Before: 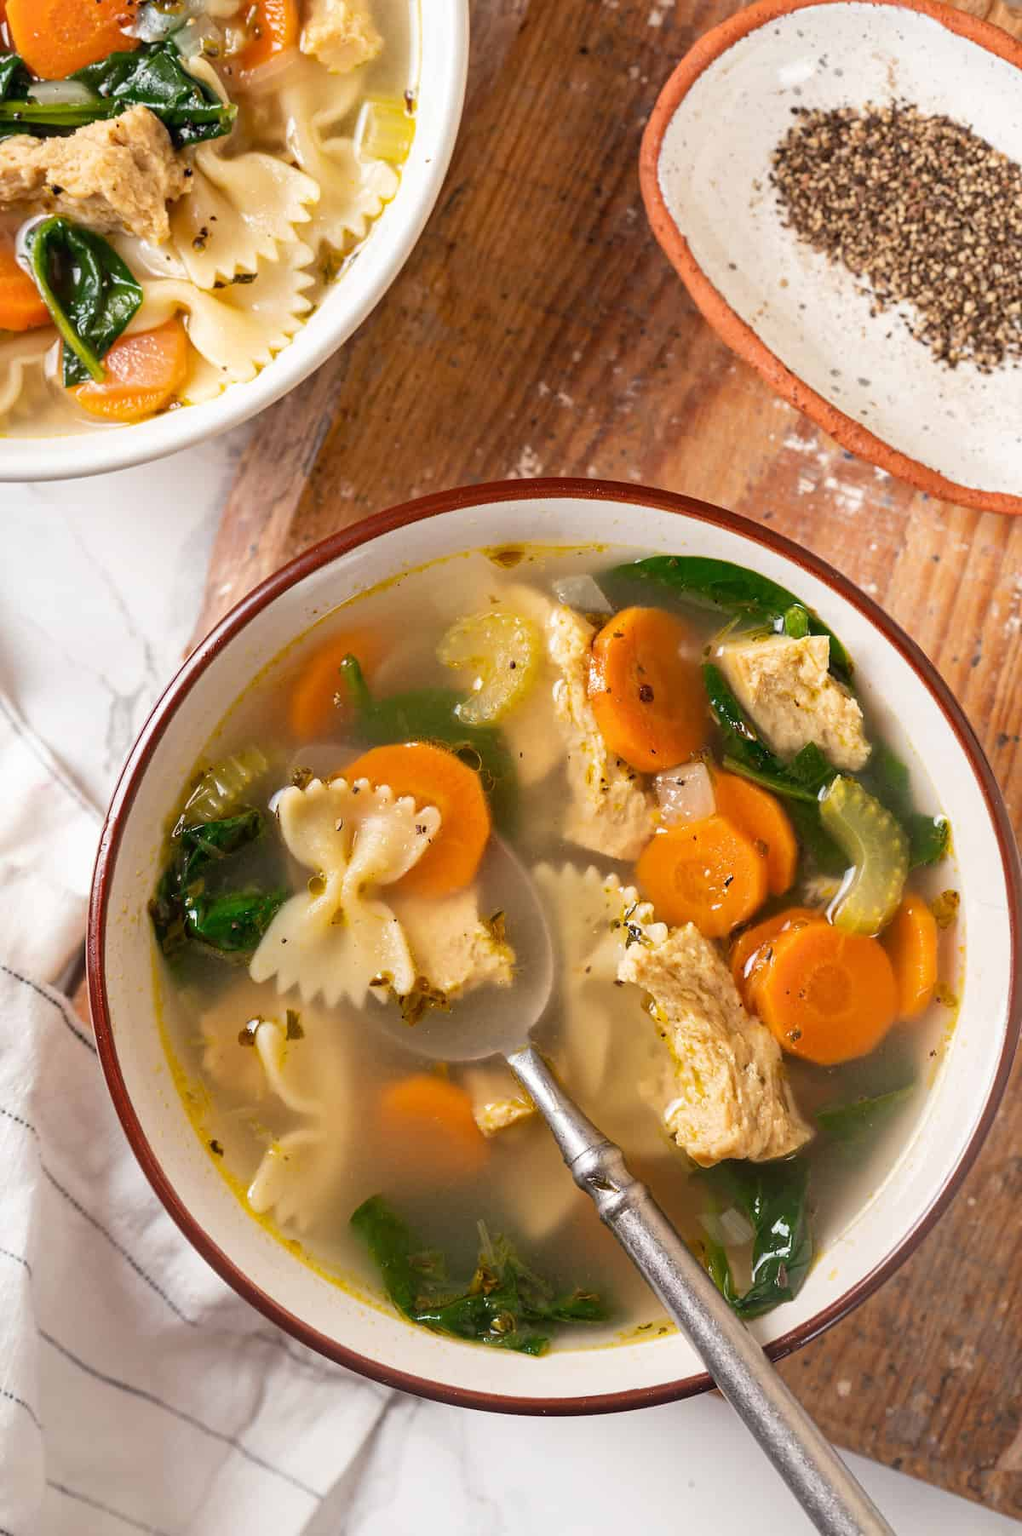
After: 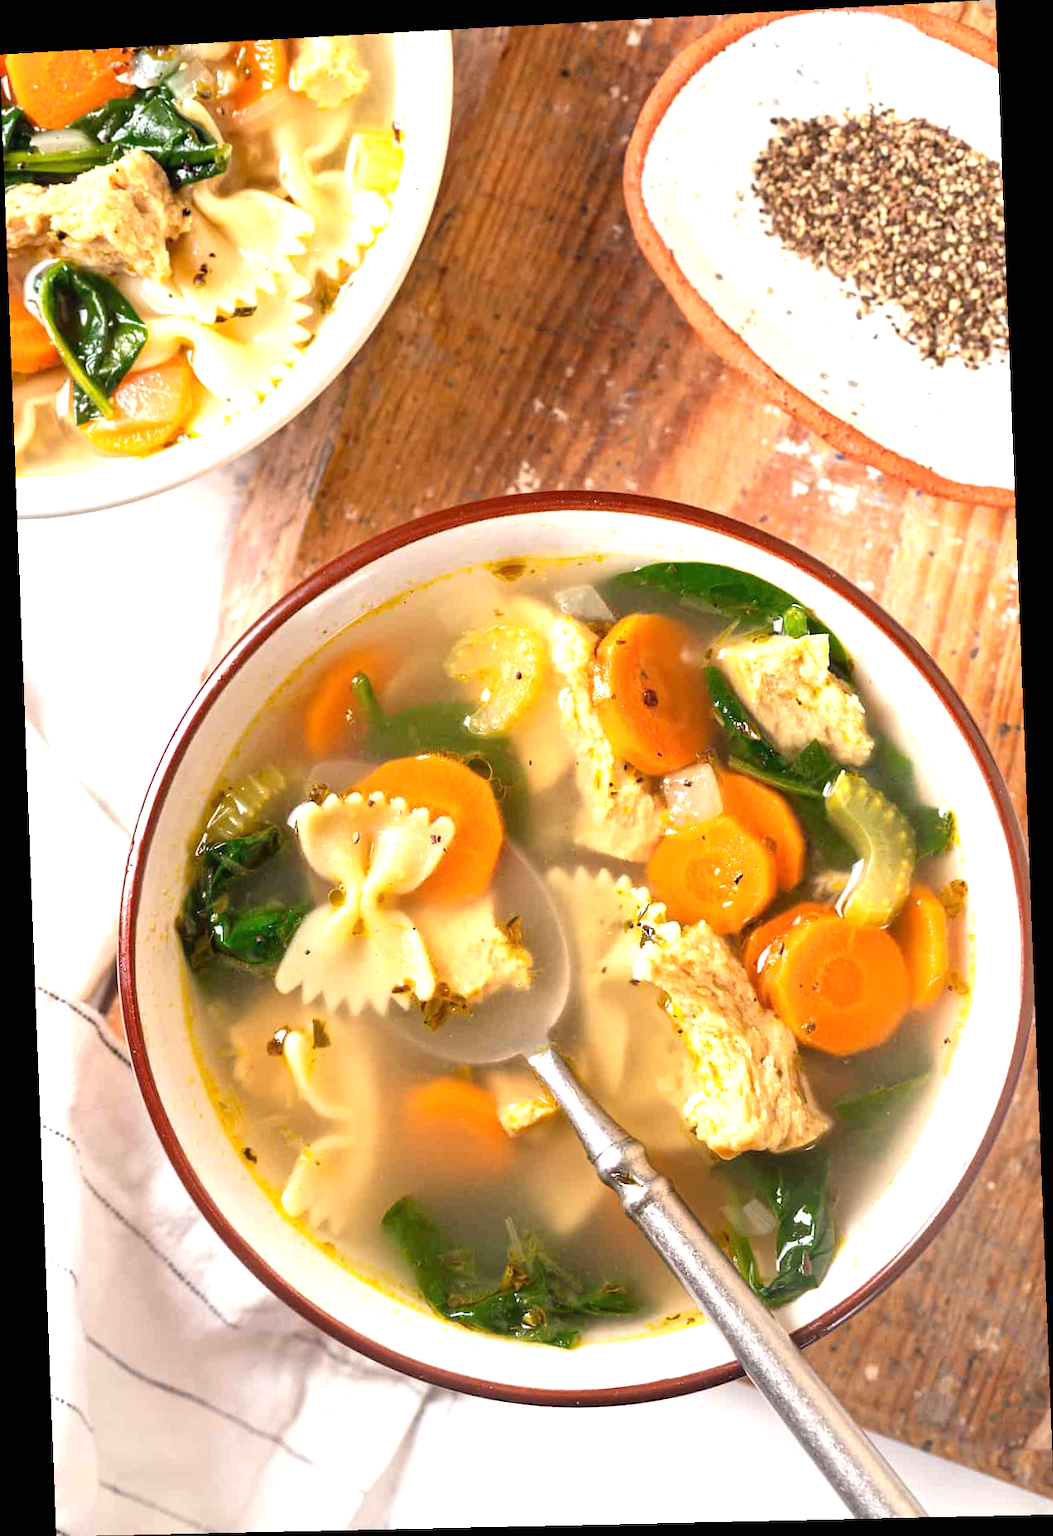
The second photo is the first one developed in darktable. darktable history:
exposure: black level correction 0, exposure 0.9 EV, compensate highlight preservation false
rotate and perspective: rotation -2.22°, lens shift (horizontal) -0.022, automatic cropping off
